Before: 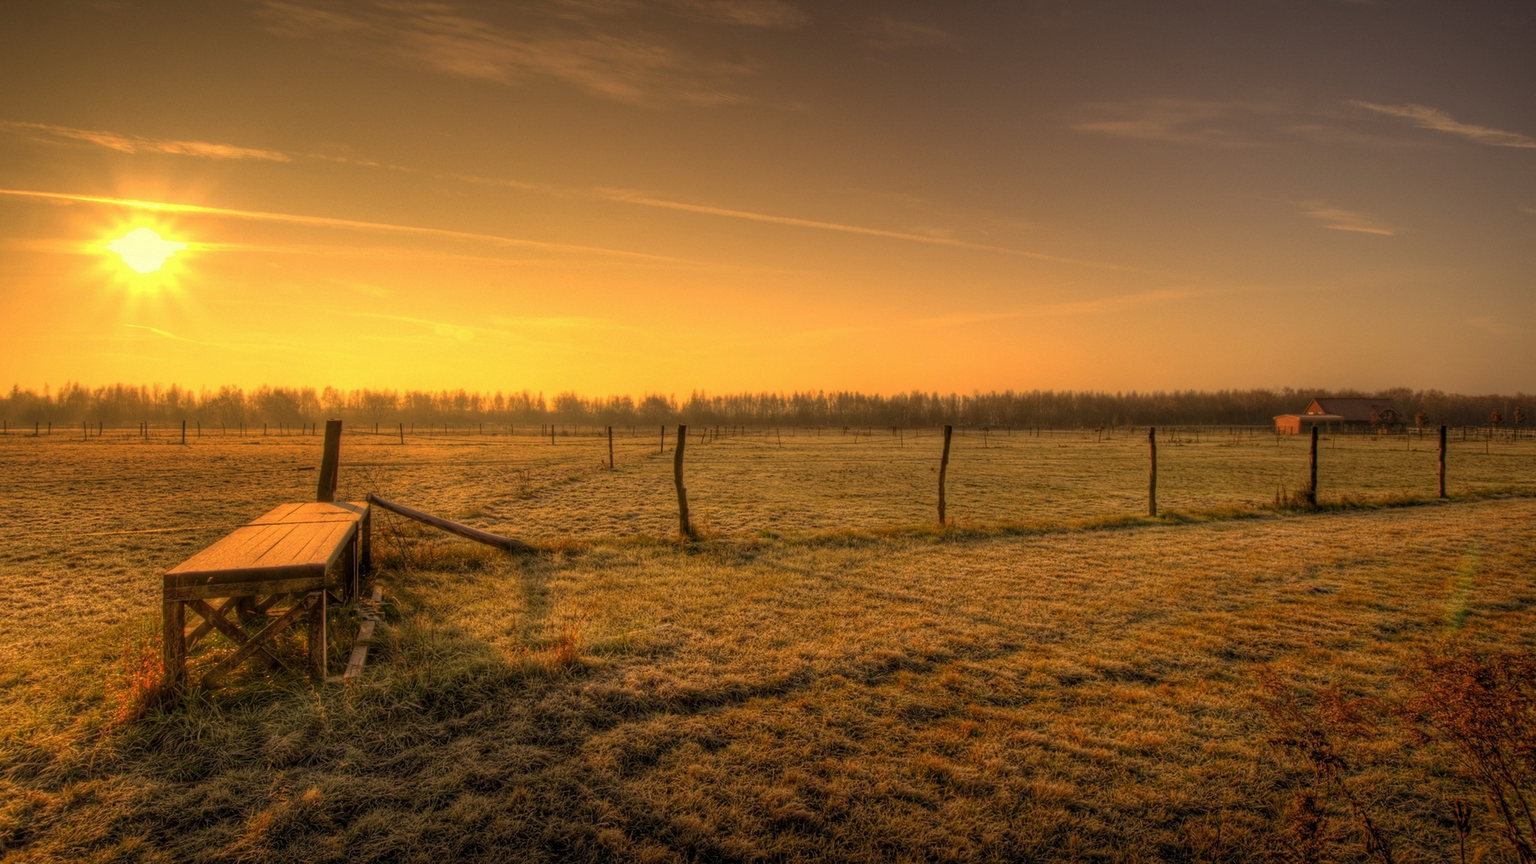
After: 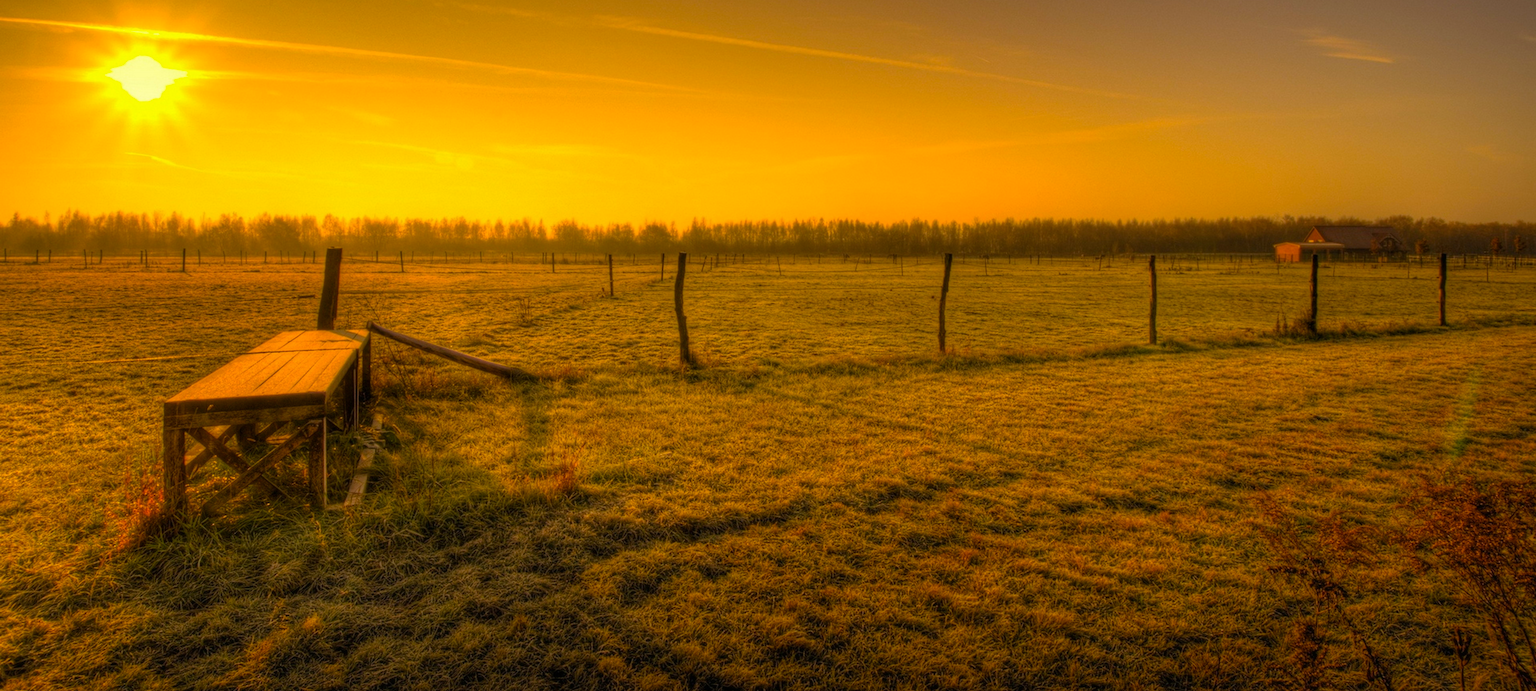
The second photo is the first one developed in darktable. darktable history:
color balance rgb: perceptual saturation grading › global saturation 30%, global vibrance 20%
crop and rotate: top 19.998%
haze removal: strength -0.05
